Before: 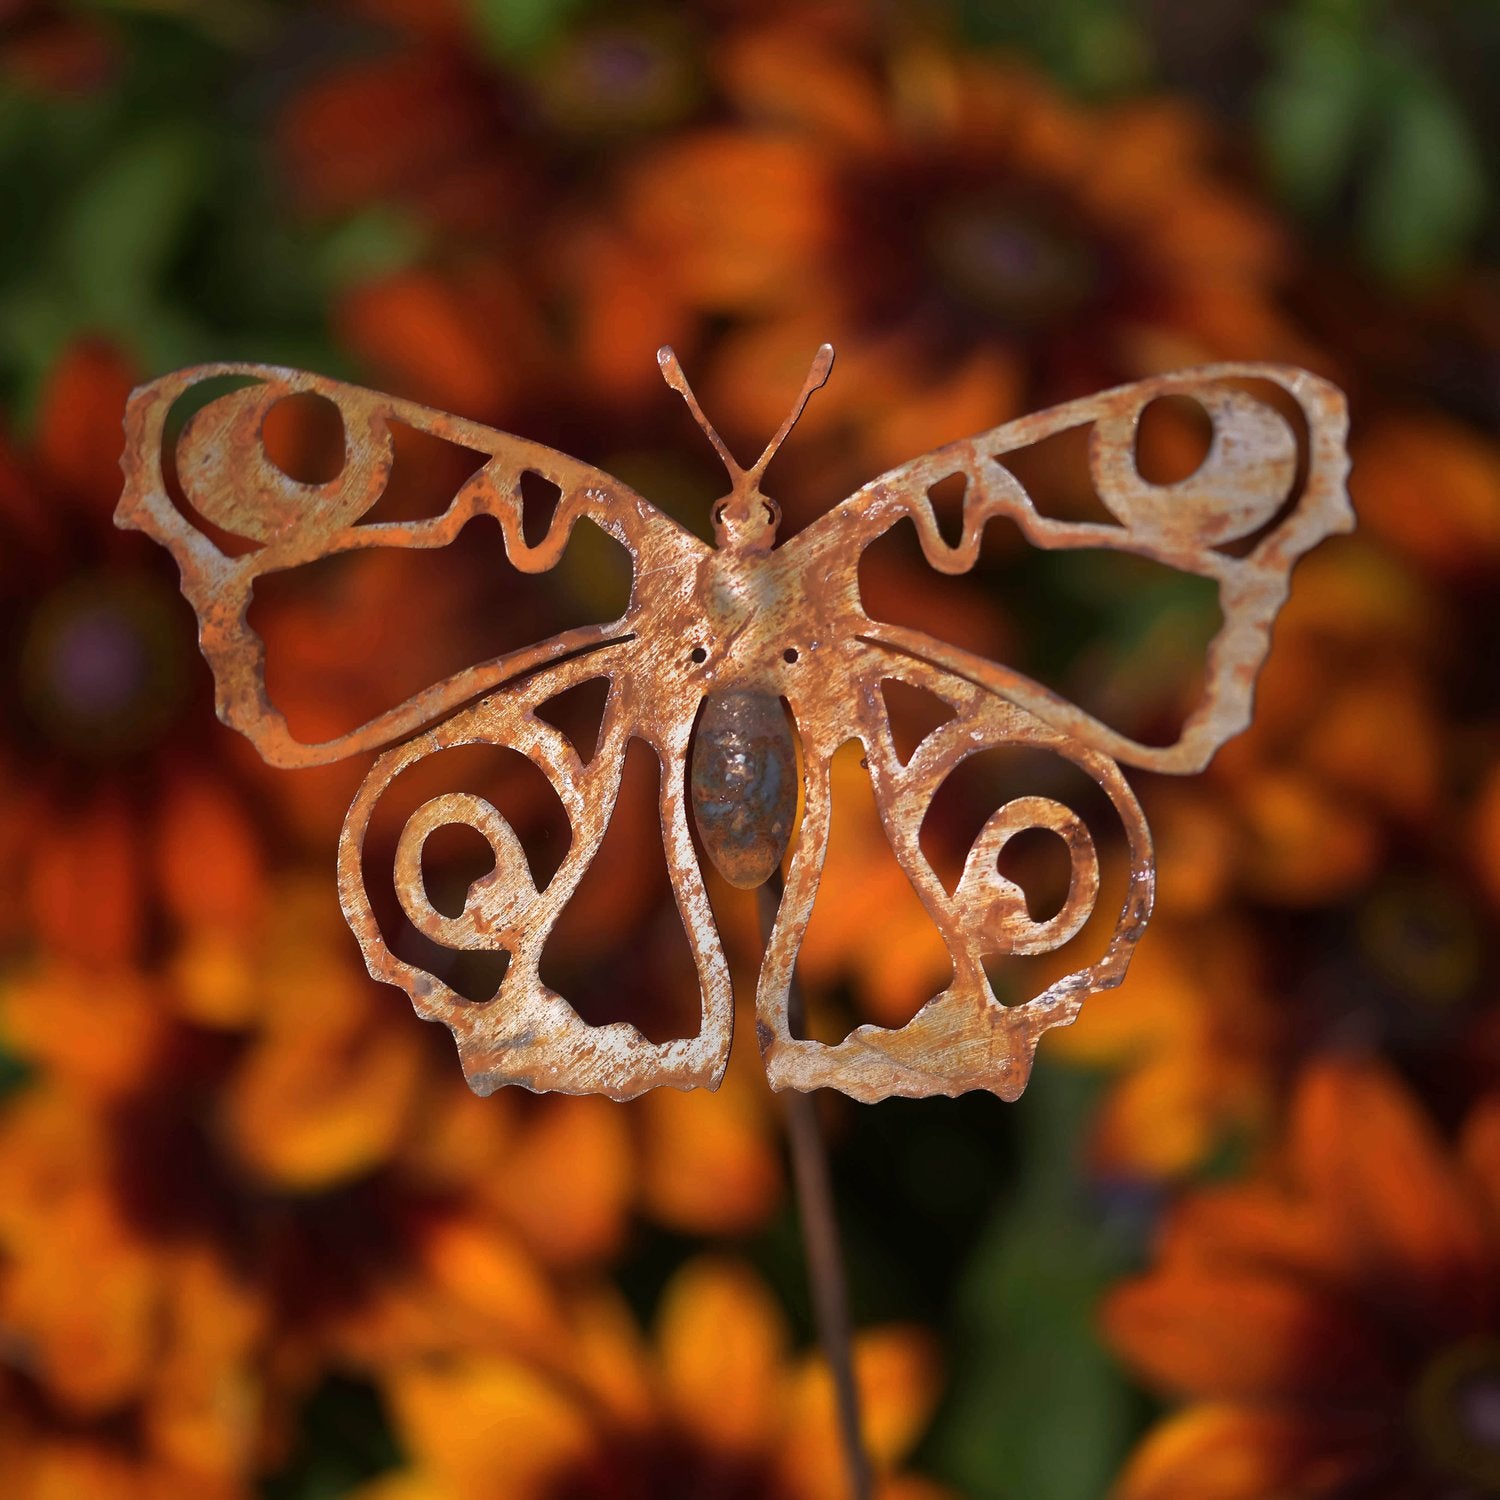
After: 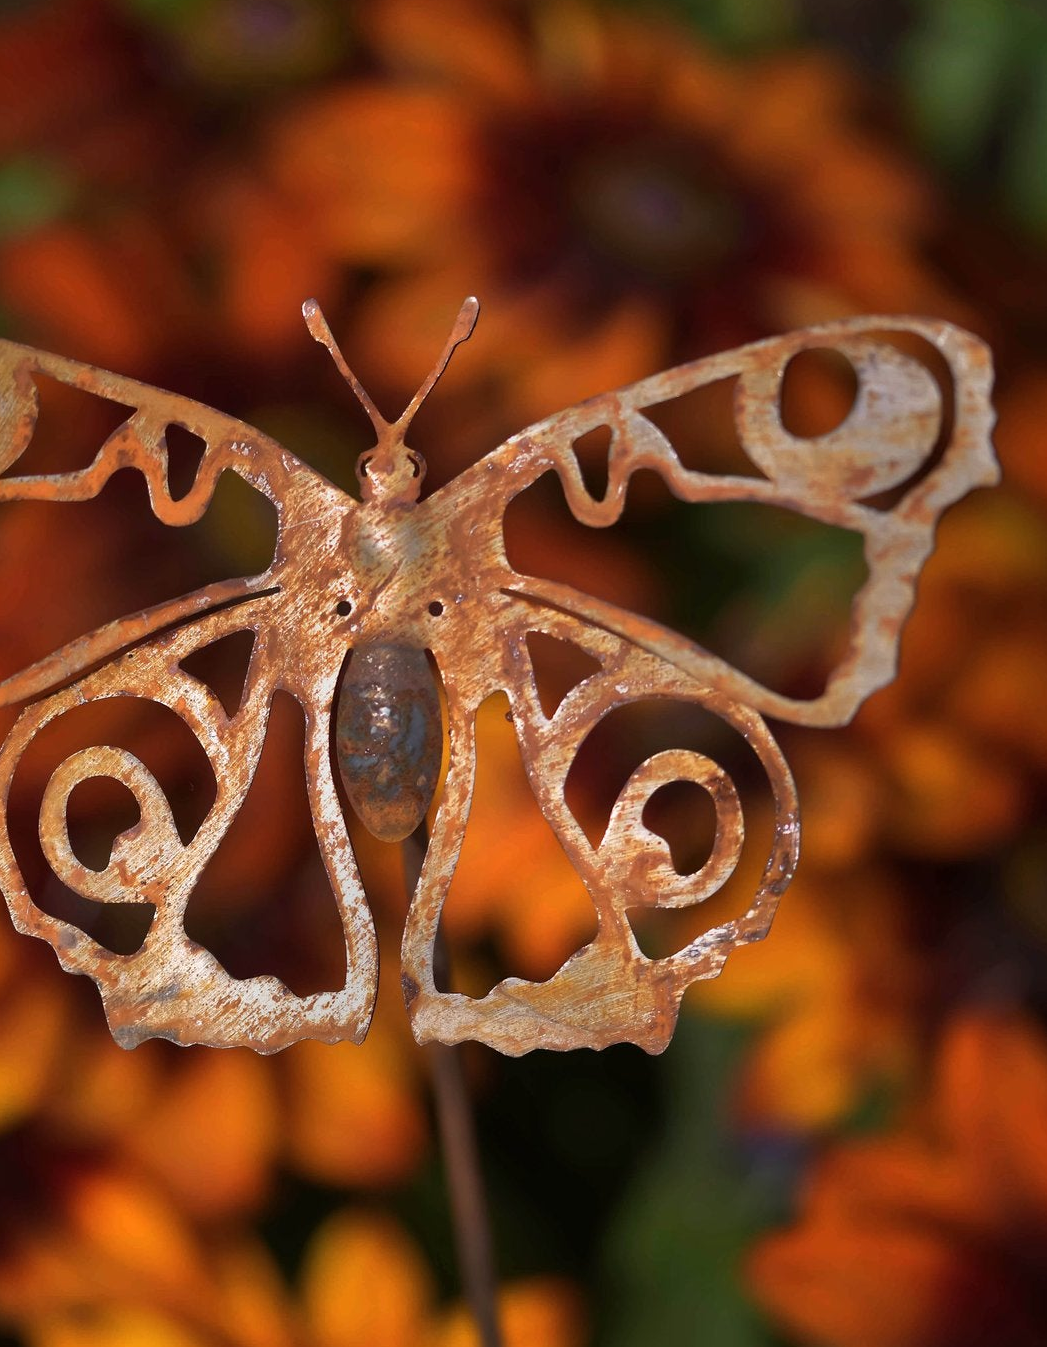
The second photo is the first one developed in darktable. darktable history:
crop and rotate: left 23.707%, top 3.222%, right 6.488%, bottom 6.929%
